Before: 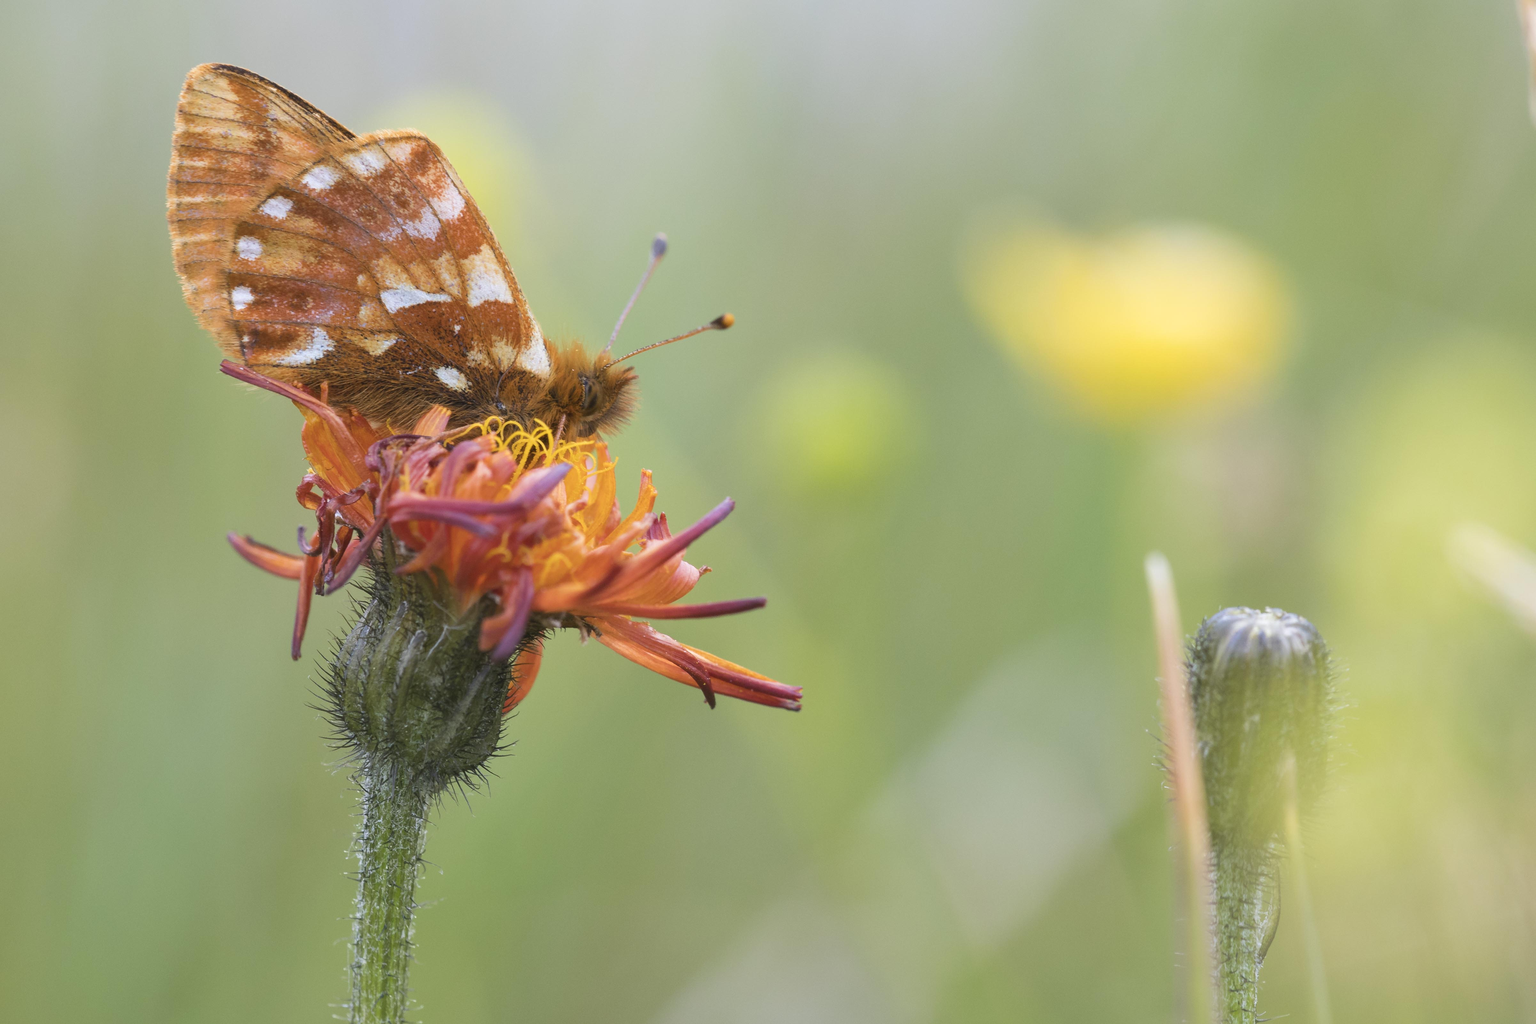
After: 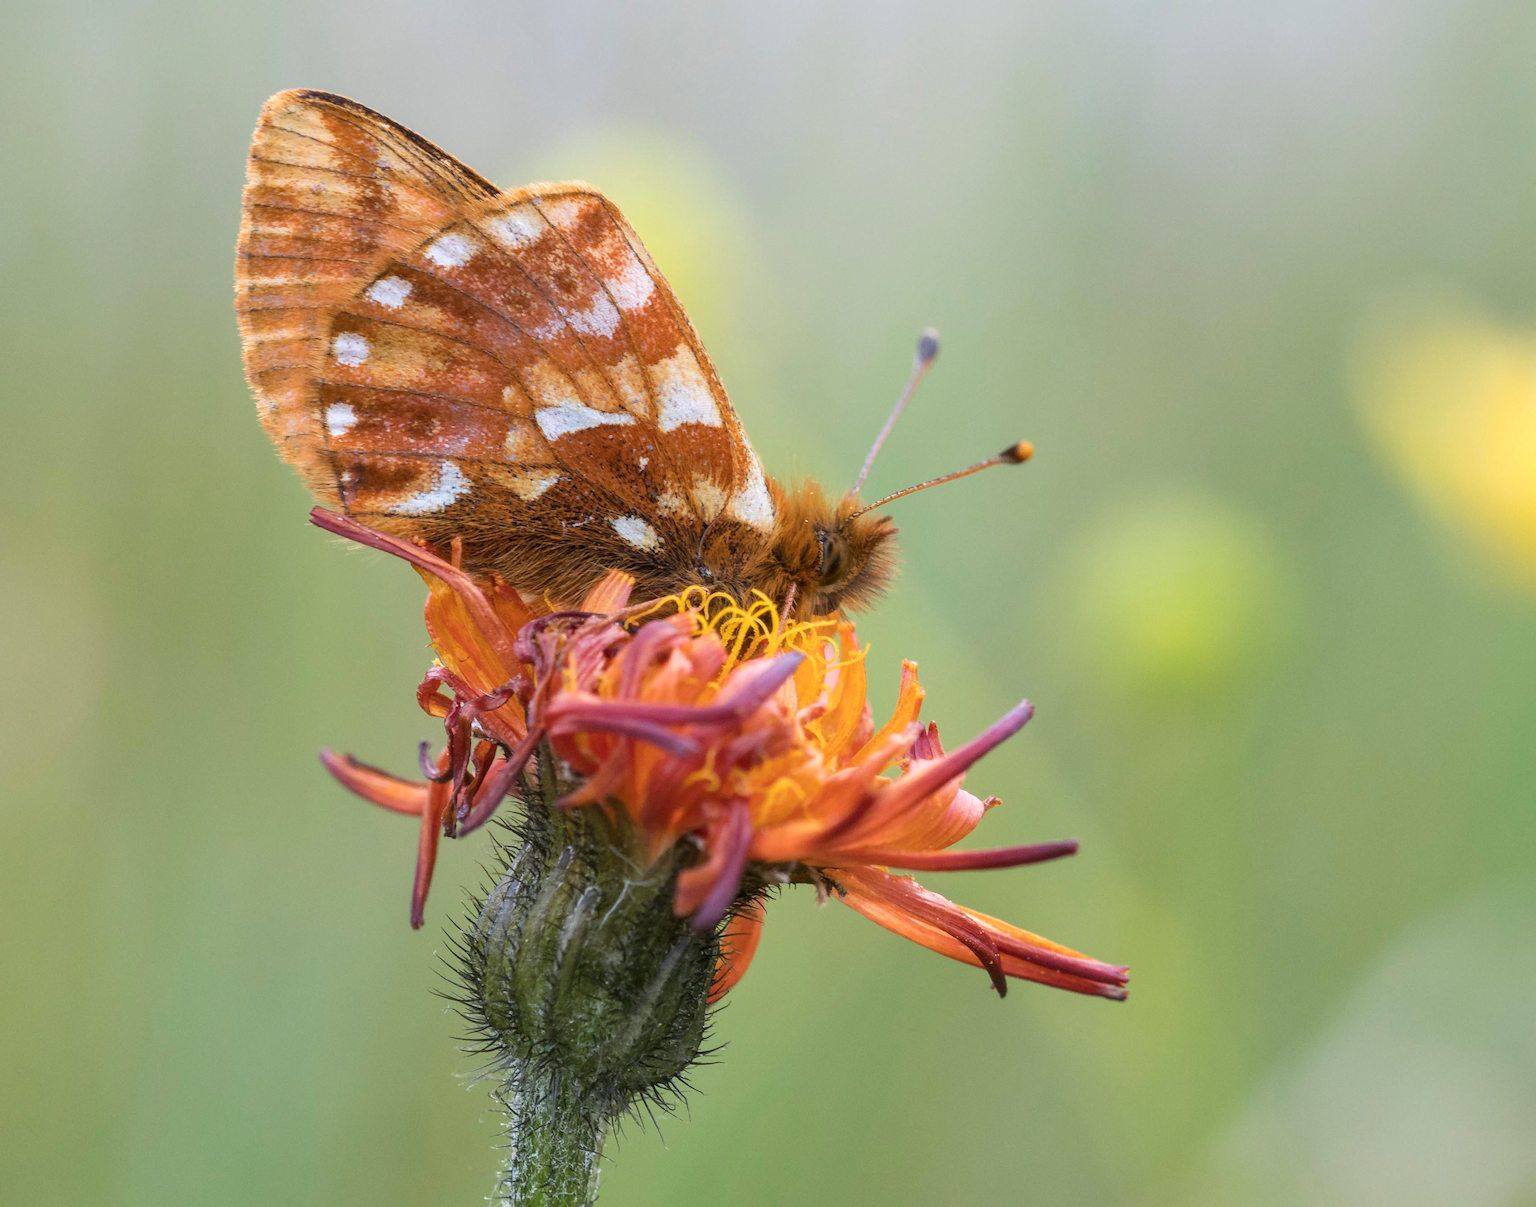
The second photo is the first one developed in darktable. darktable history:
crop: right 28.901%, bottom 16.192%
local contrast: on, module defaults
